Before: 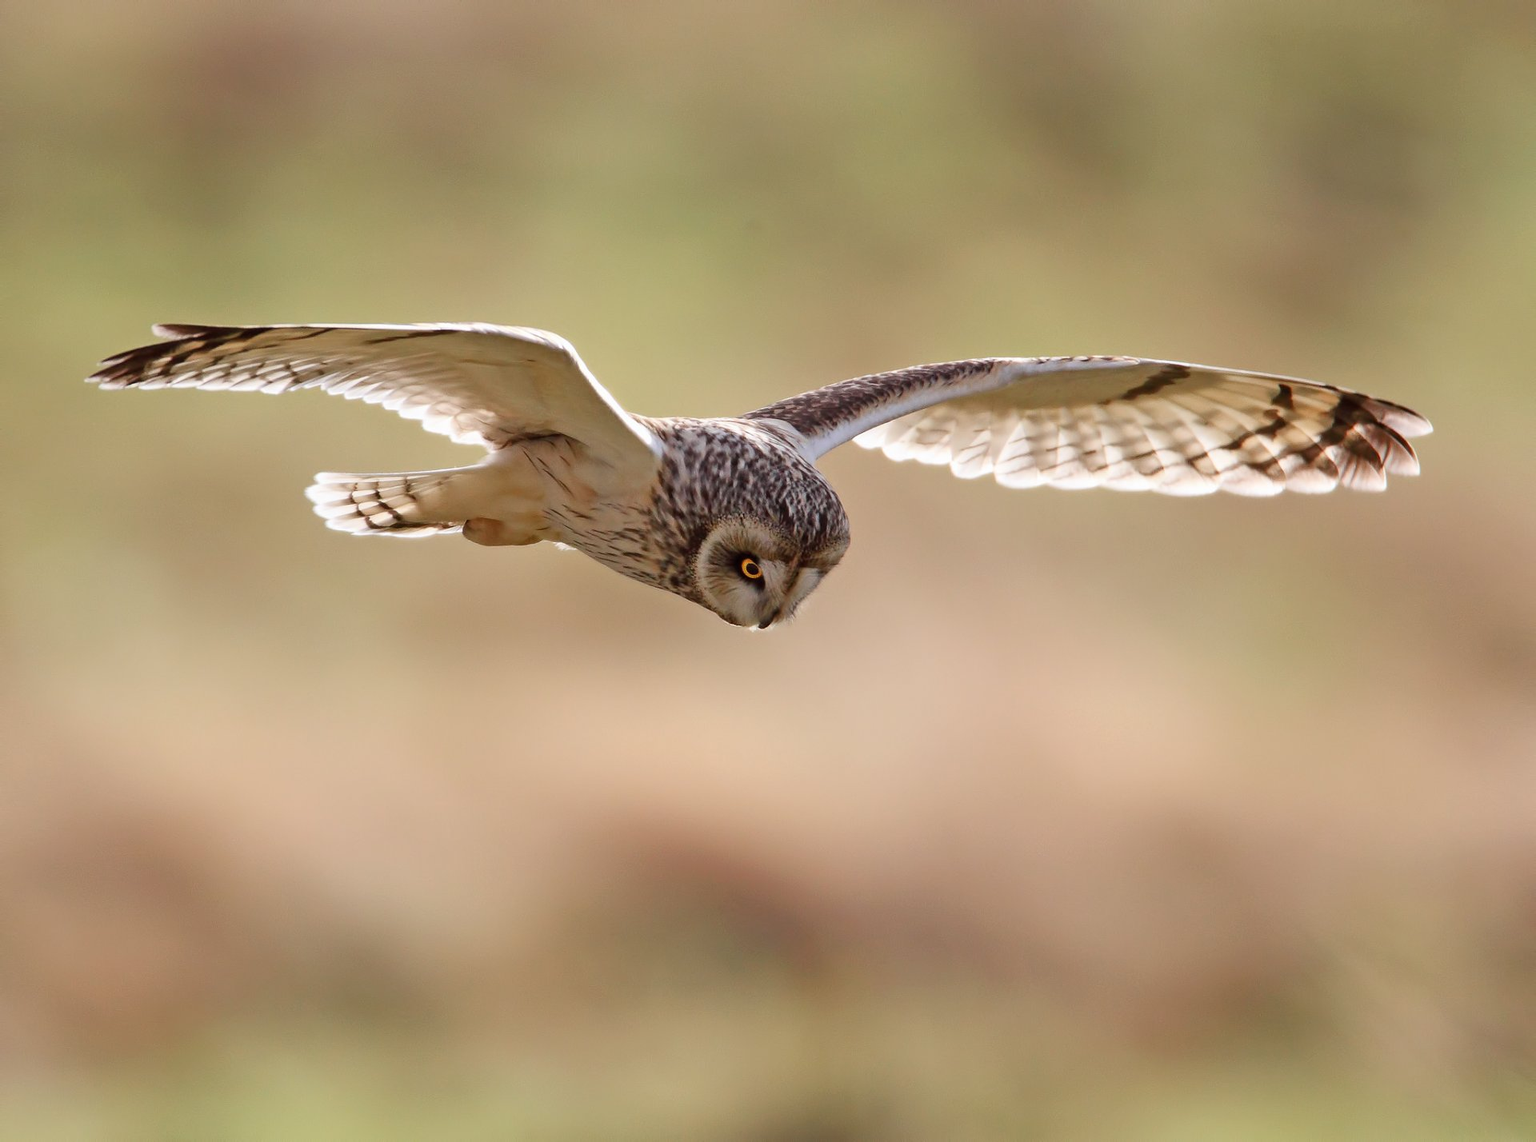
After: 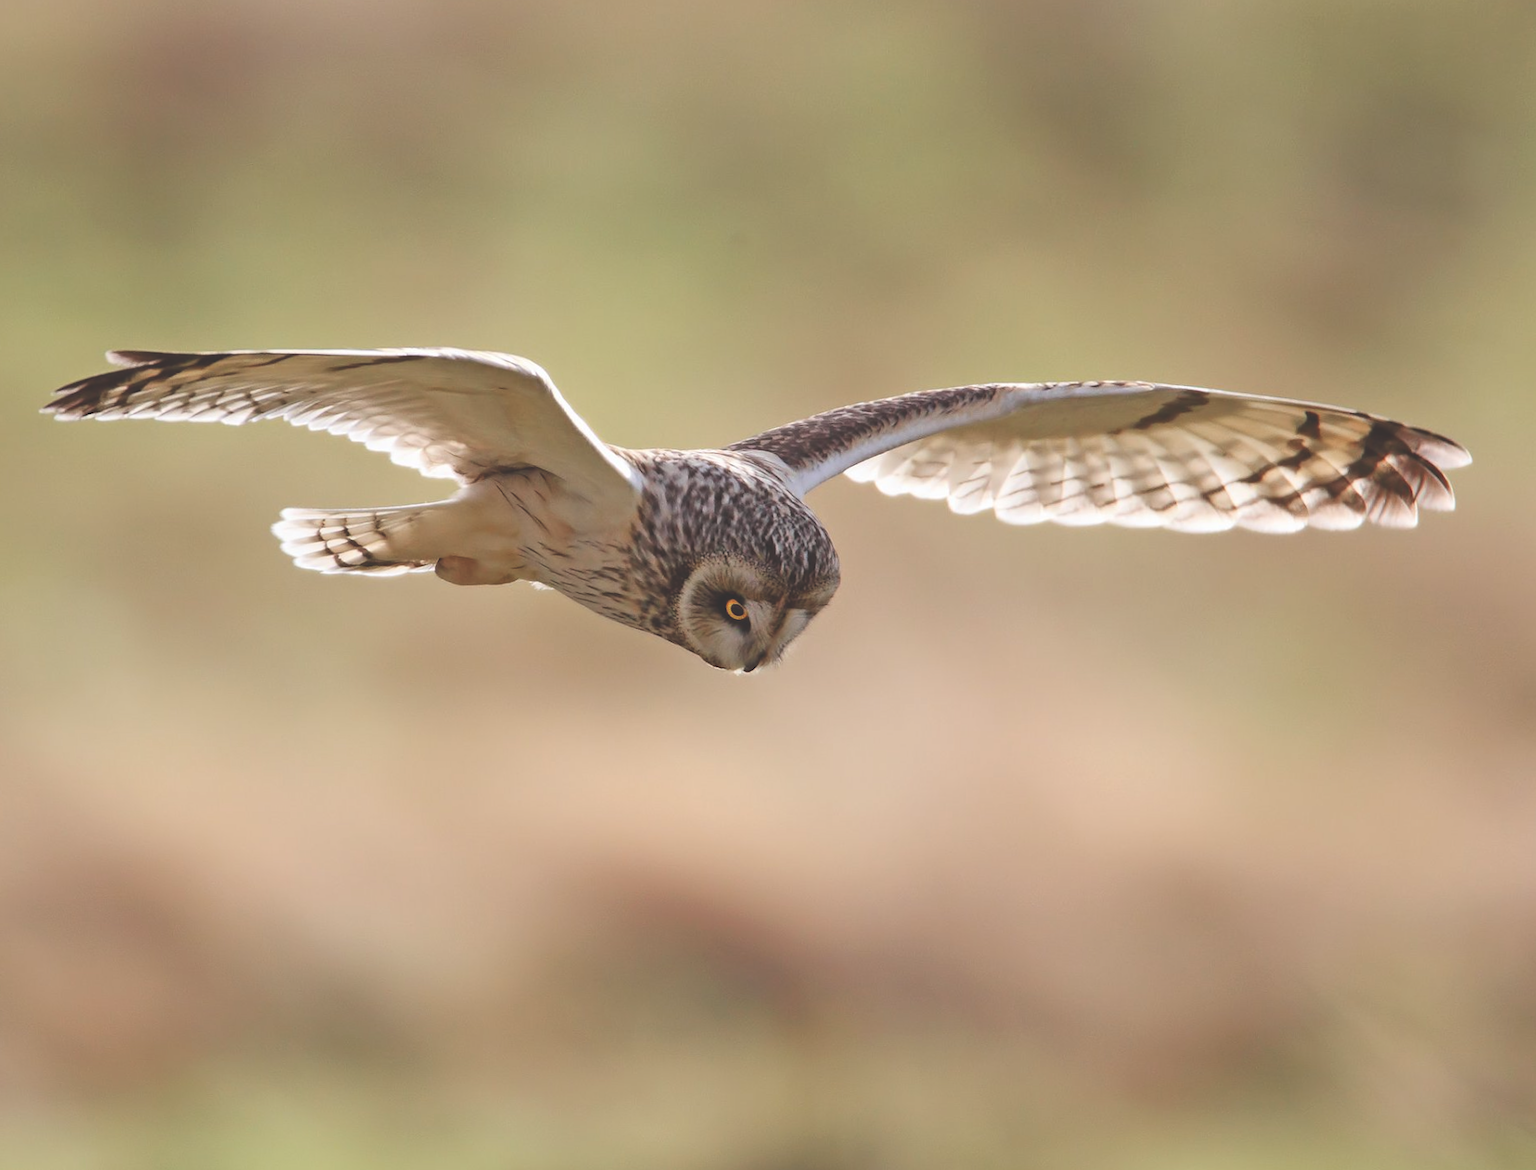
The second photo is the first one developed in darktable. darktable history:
exposure: black level correction -0.03, compensate highlight preservation false
rotate and perspective: rotation 0.074°, lens shift (vertical) 0.096, lens shift (horizontal) -0.041, crop left 0.043, crop right 0.952, crop top 0.024, crop bottom 0.979
